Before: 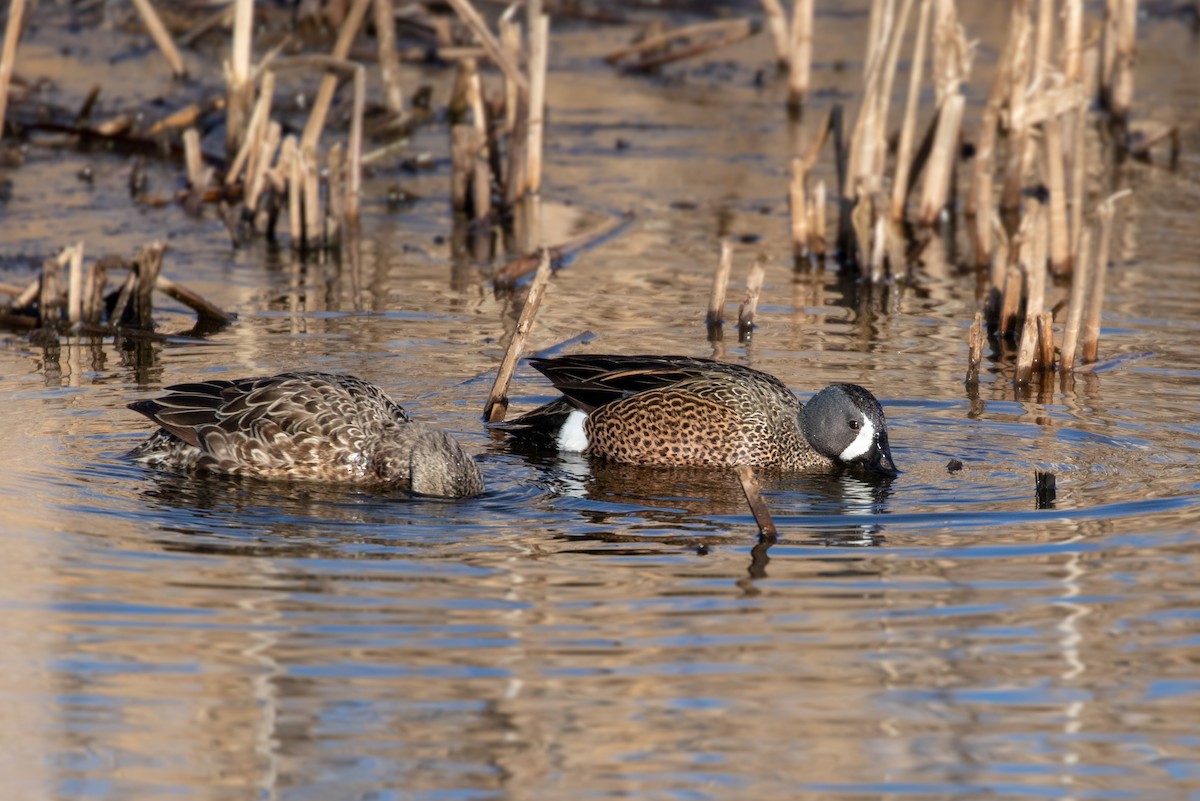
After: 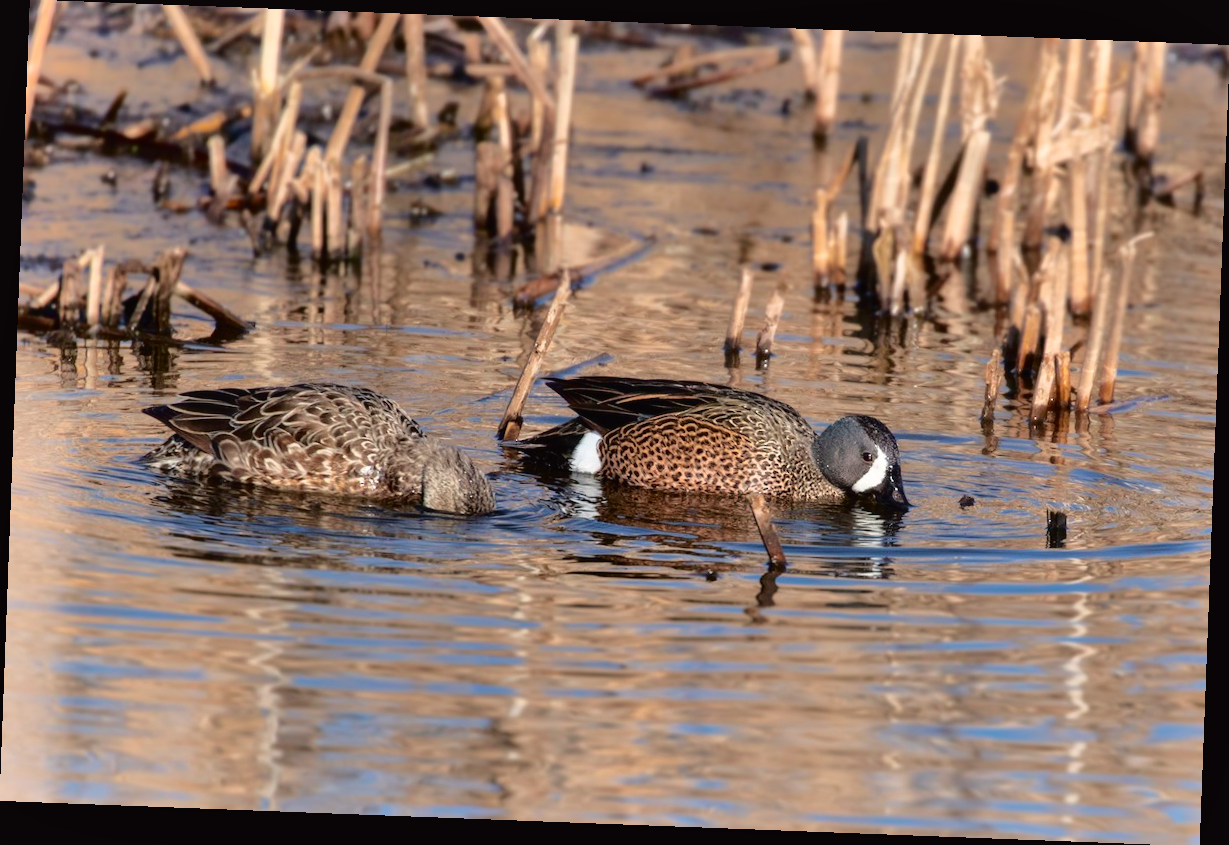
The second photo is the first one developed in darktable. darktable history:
rotate and perspective: rotation 2.17°, automatic cropping off
shadows and highlights: shadows 49, highlights -41, soften with gaussian
tone curve: curves: ch0 [(0, 0.013) (0.117, 0.081) (0.257, 0.259) (0.408, 0.45) (0.611, 0.64) (0.81, 0.857) (1, 1)]; ch1 [(0, 0) (0.287, 0.198) (0.501, 0.506) (0.56, 0.584) (0.715, 0.741) (0.976, 0.992)]; ch2 [(0, 0) (0.369, 0.362) (0.5, 0.5) (0.537, 0.547) (0.59, 0.603) (0.681, 0.754) (1, 1)], color space Lab, independent channels, preserve colors none
